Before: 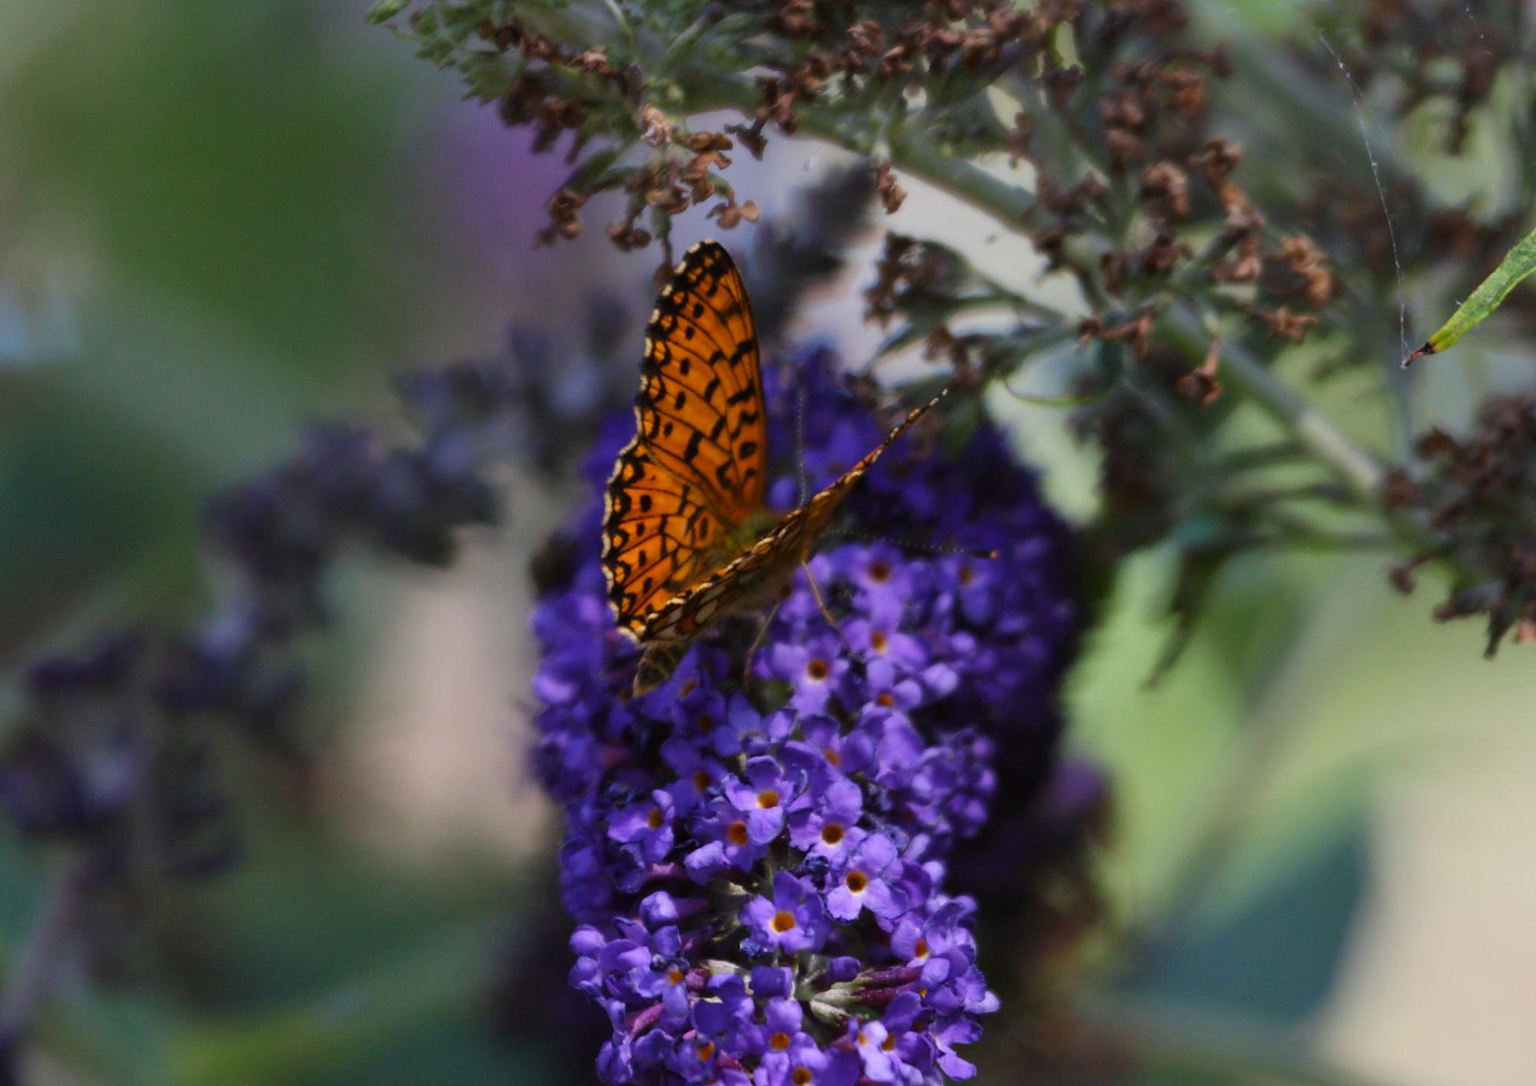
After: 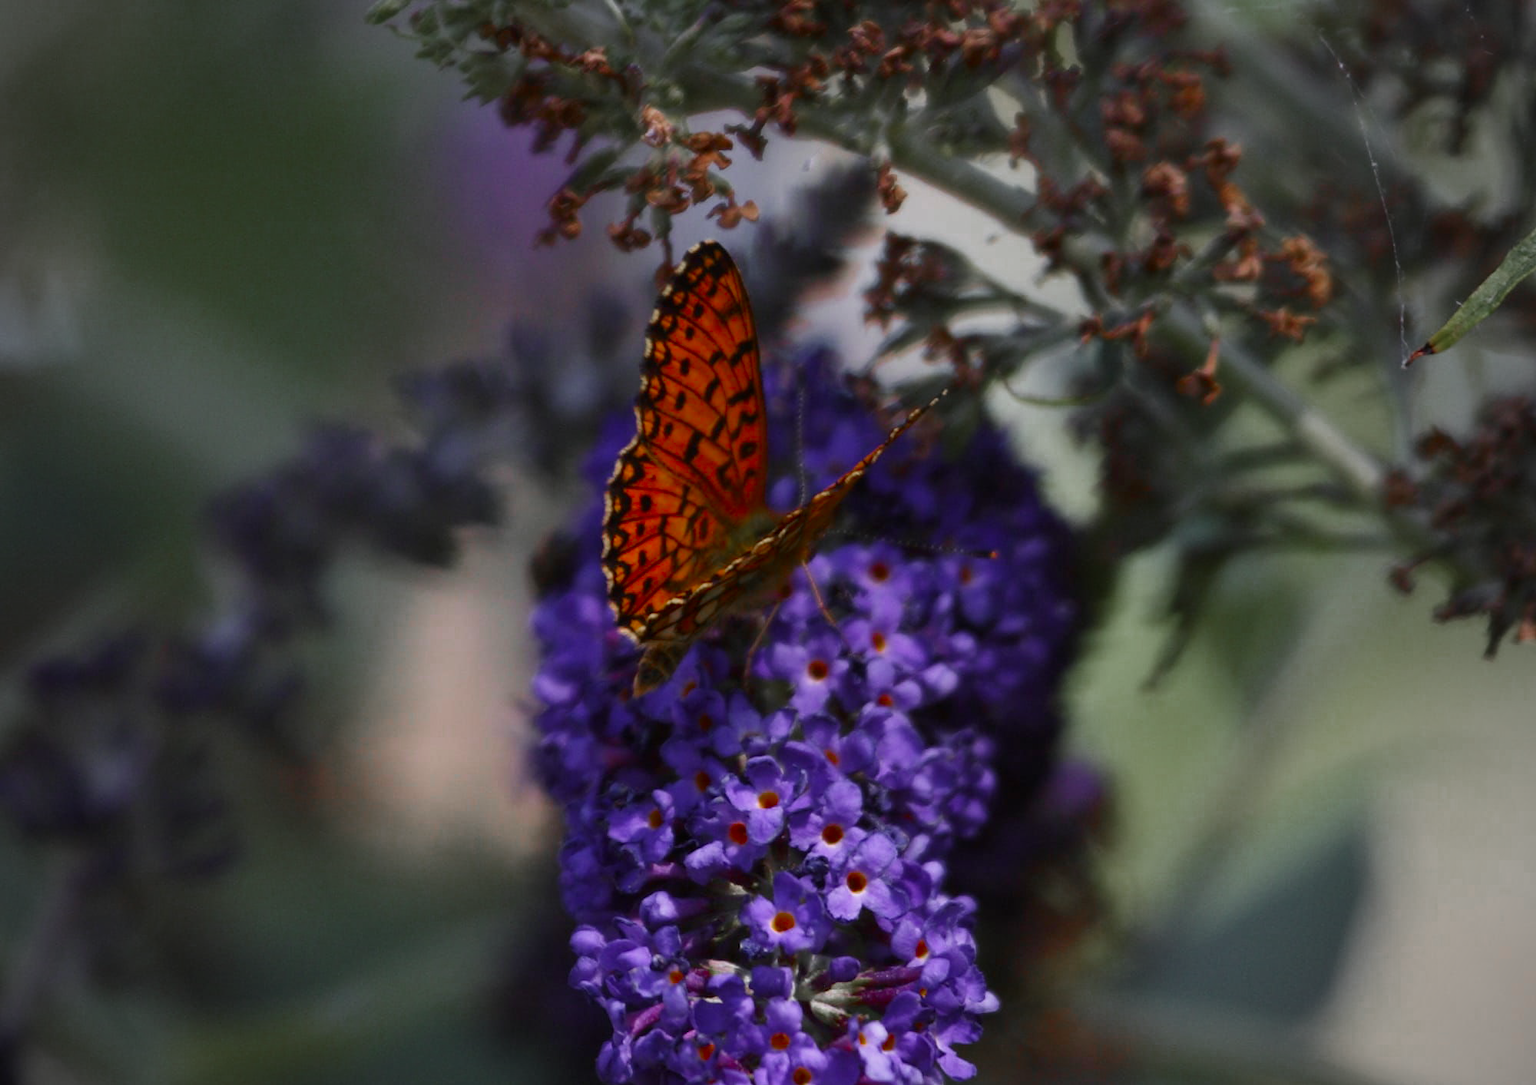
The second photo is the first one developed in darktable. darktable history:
tone curve: curves: ch0 [(0, 0) (0.405, 0.351) (1, 1)], color space Lab, independent channels, preserve colors none
vignetting: brightness -0.575
color zones: curves: ch0 [(0, 0.48) (0.209, 0.398) (0.305, 0.332) (0.429, 0.493) (0.571, 0.5) (0.714, 0.5) (0.857, 0.5) (1, 0.48)]; ch1 [(0, 0.736) (0.143, 0.625) (0.225, 0.371) (0.429, 0.256) (0.571, 0.241) (0.714, 0.213) (0.857, 0.48) (1, 0.736)]; ch2 [(0, 0.448) (0.143, 0.498) (0.286, 0.5) (0.429, 0.5) (0.571, 0.5) (0.714, 0.5) (0.857, 0.5) (1, 0.448)]
